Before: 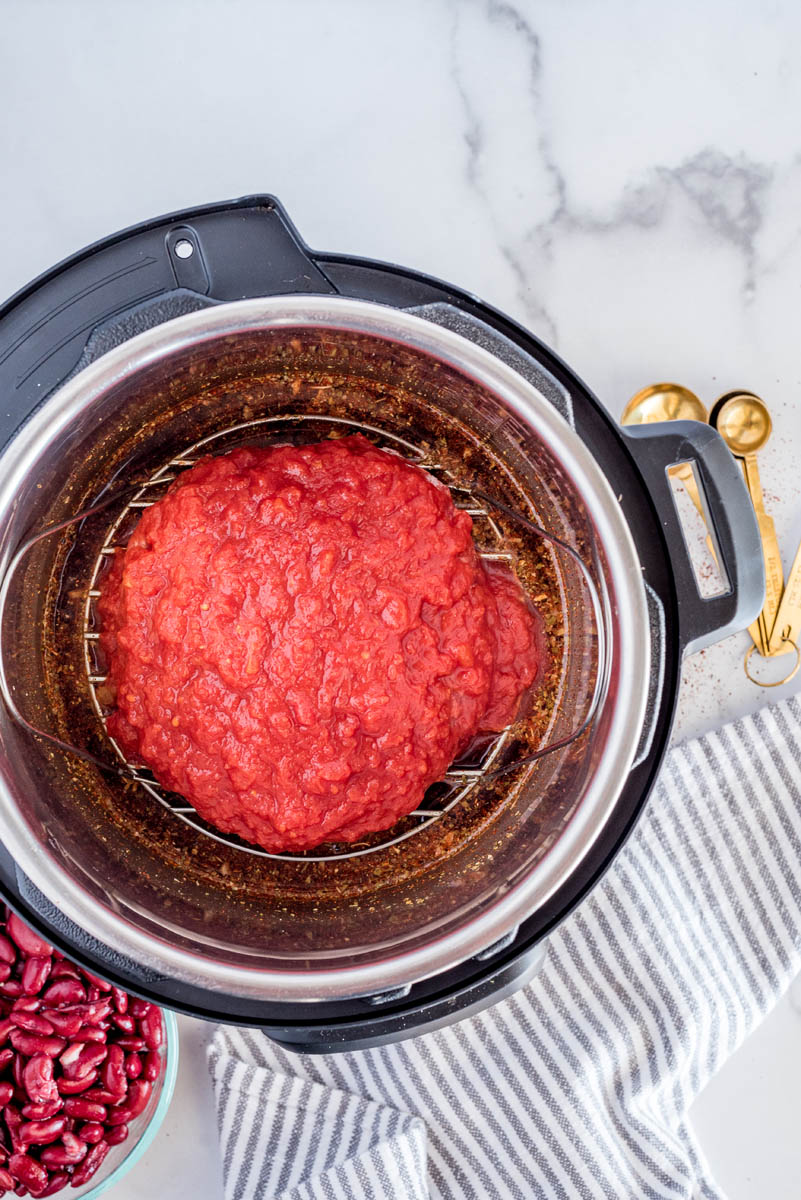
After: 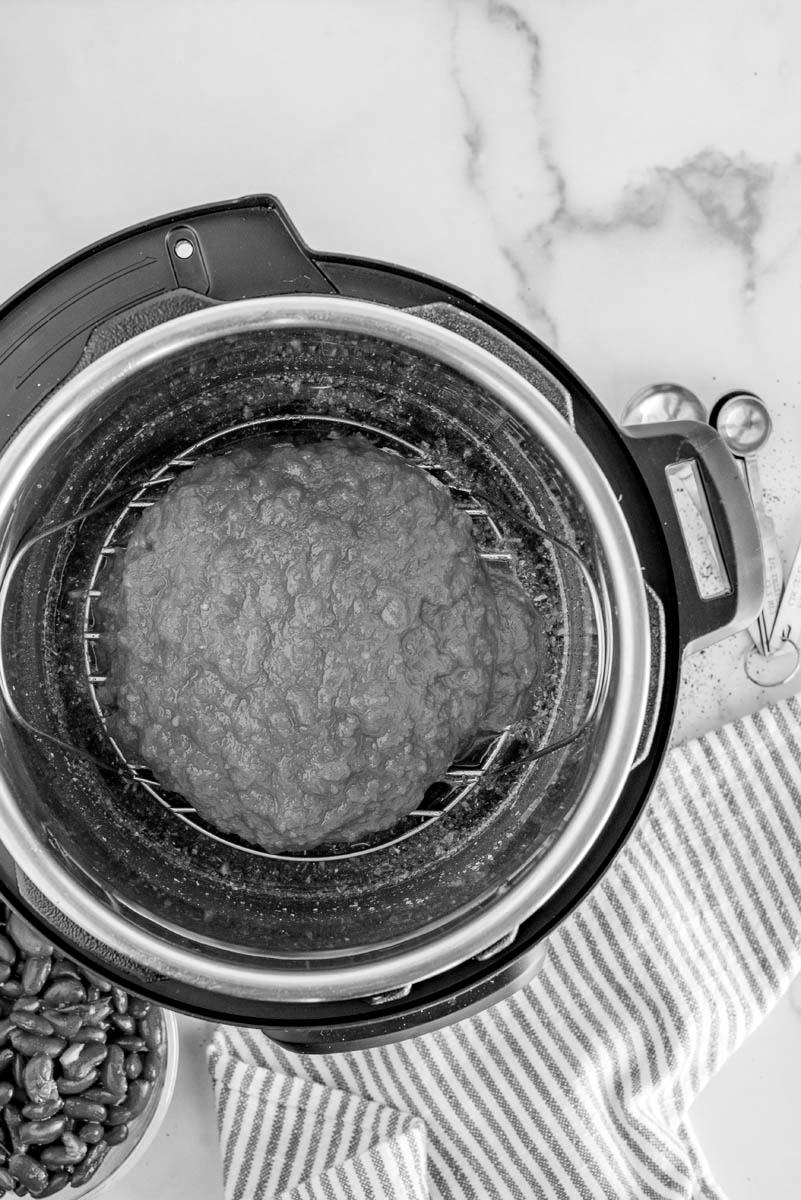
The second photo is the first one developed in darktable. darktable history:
white balance: red 0.967, blue 1.119, emerald 0.756
haze removal: compatibility mode true, adaptive false
monochrome: on, module defaults
